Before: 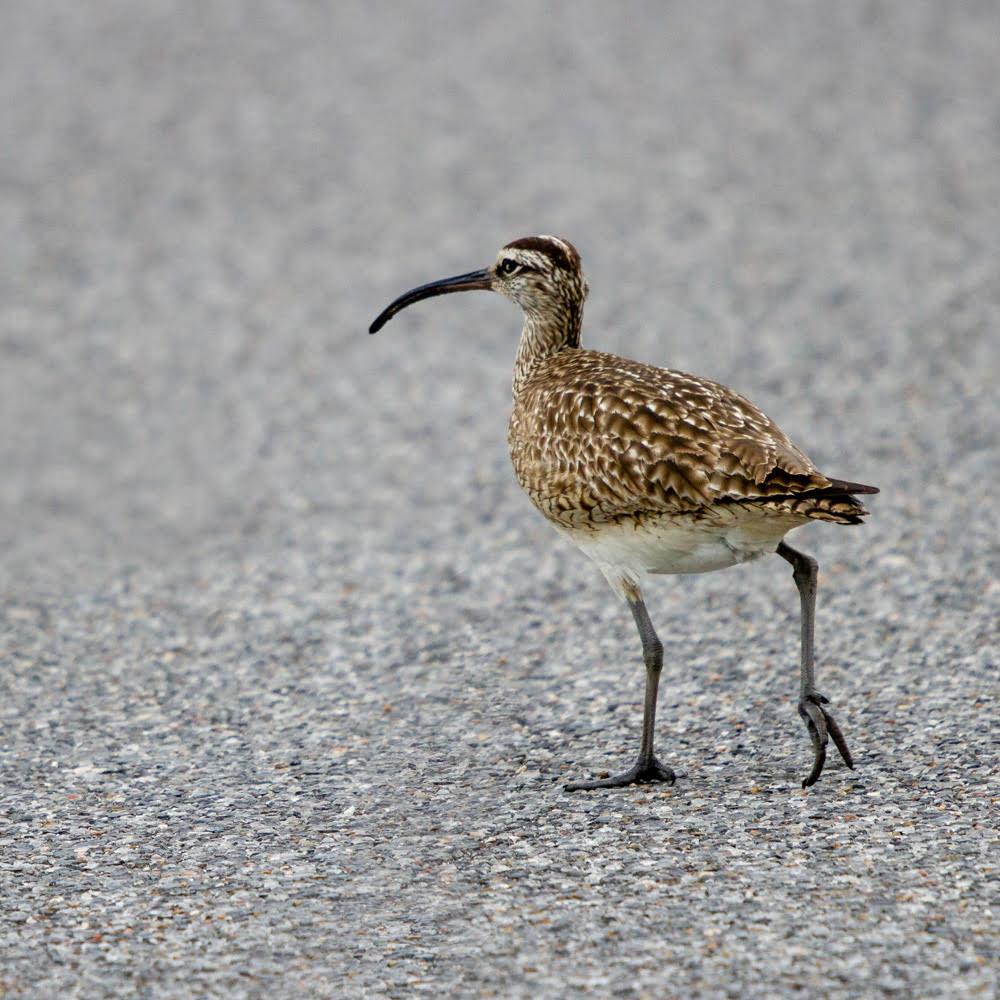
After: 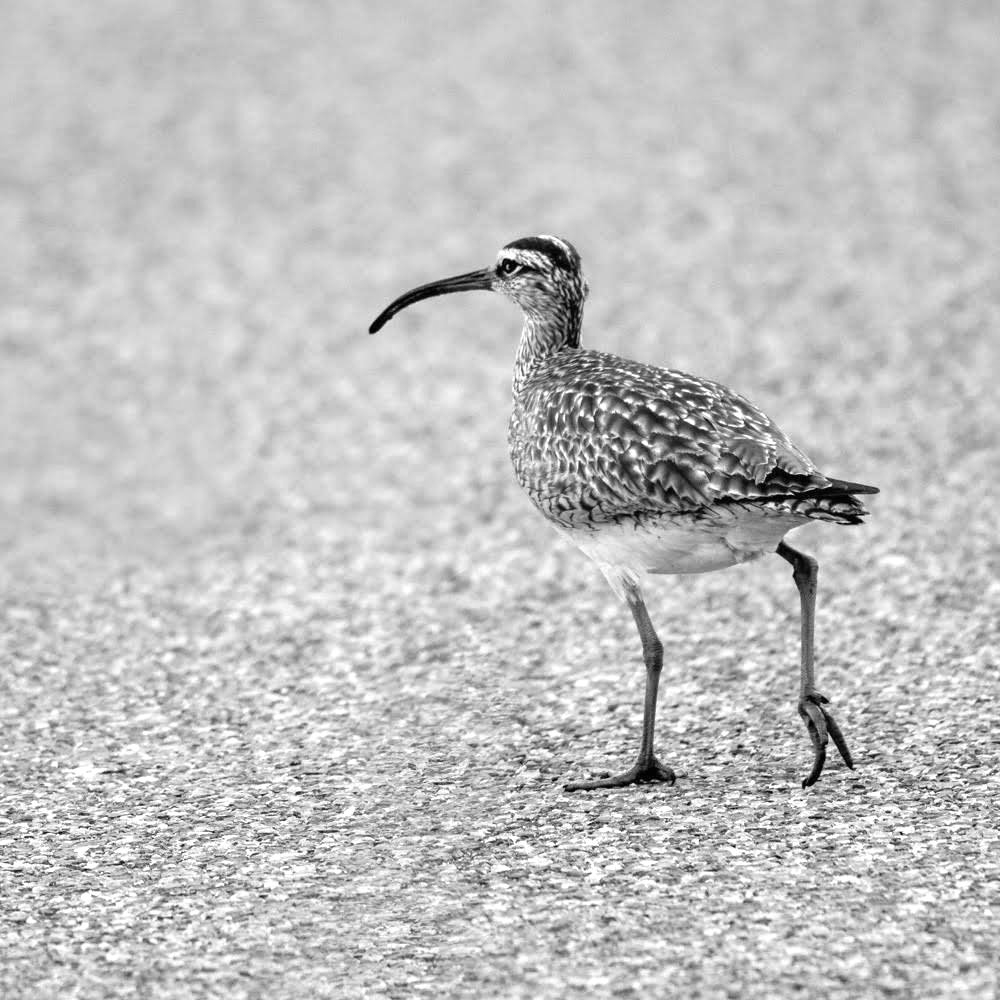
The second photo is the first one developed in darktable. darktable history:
monochrome: on, module defaults
exposure: black level correction 0, exposure 0.7 EV, compensate exposure bias true, compensate highlight preservation false
